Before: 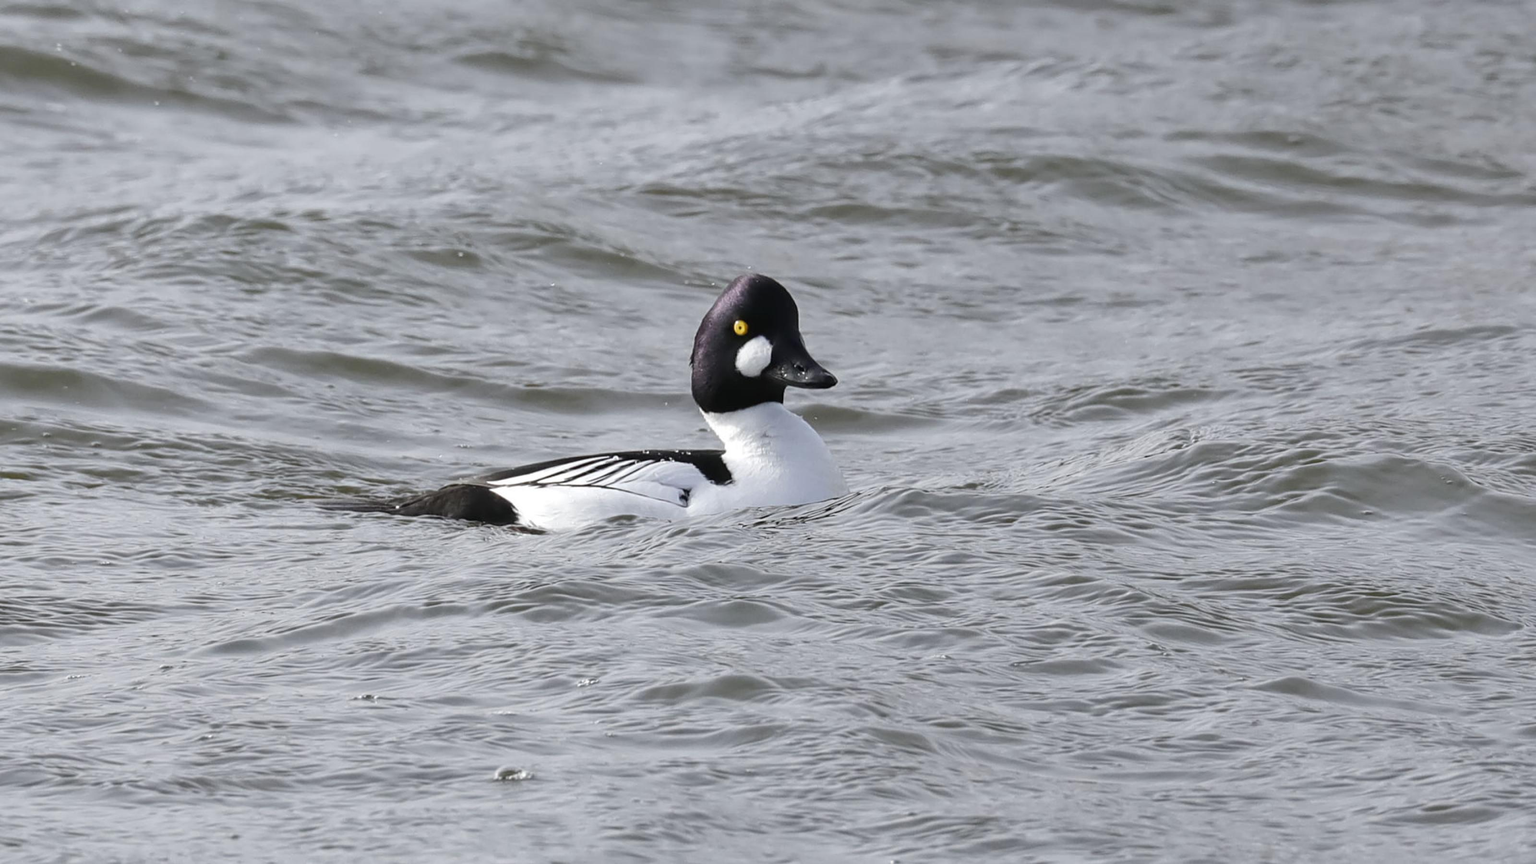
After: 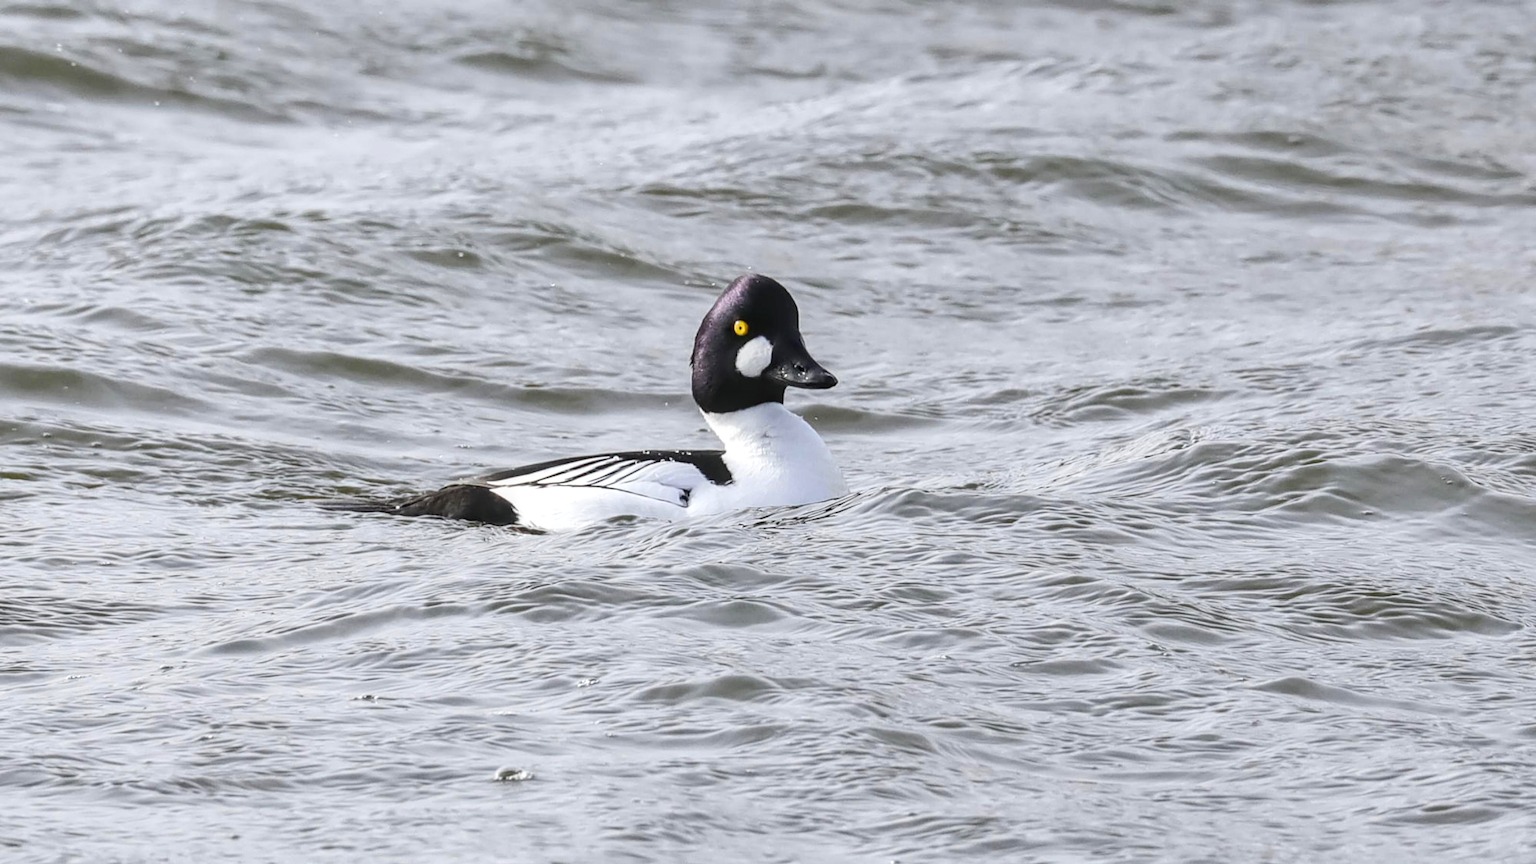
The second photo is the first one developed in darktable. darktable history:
contrast brightness saturation: contrast 0.197, brightness 0.157, saturation 0.223
color zones: curves: ch1 [(0, 0.525) (0.143, 0.556) (0.286, 0.52) (0.429, 0.5) (0.571, 0.5) (0.714, 0.5) (0.857, 0.503) (1, 0.525)]
local contrast: detail 130%
